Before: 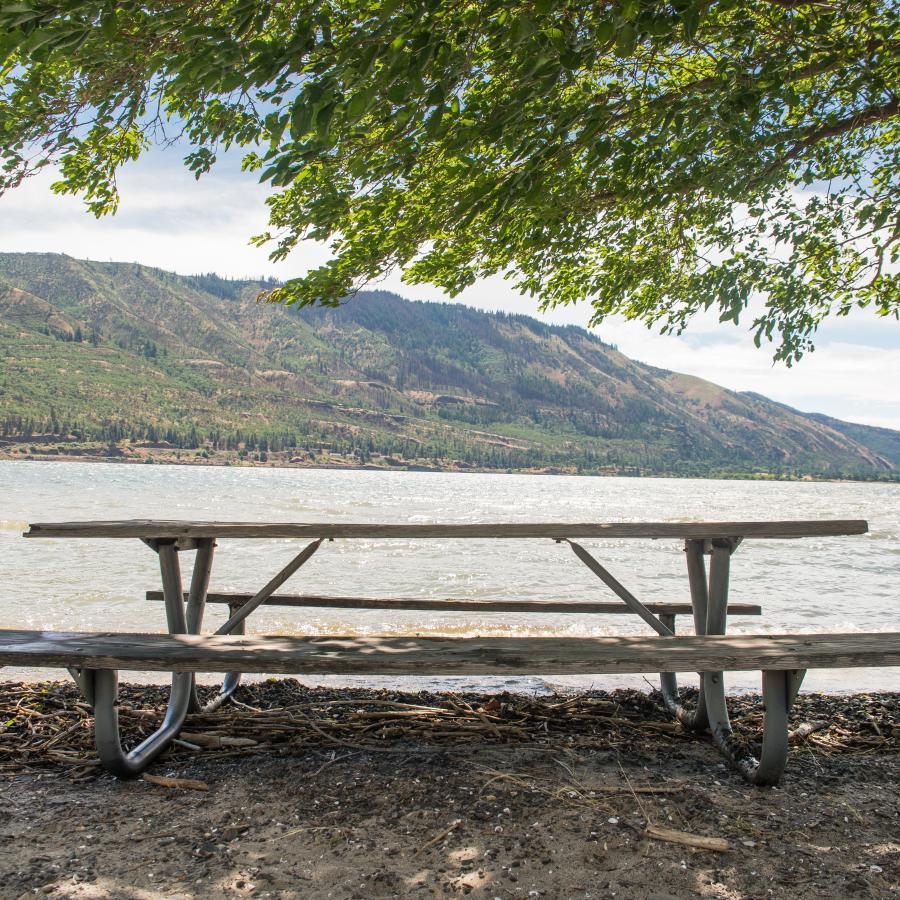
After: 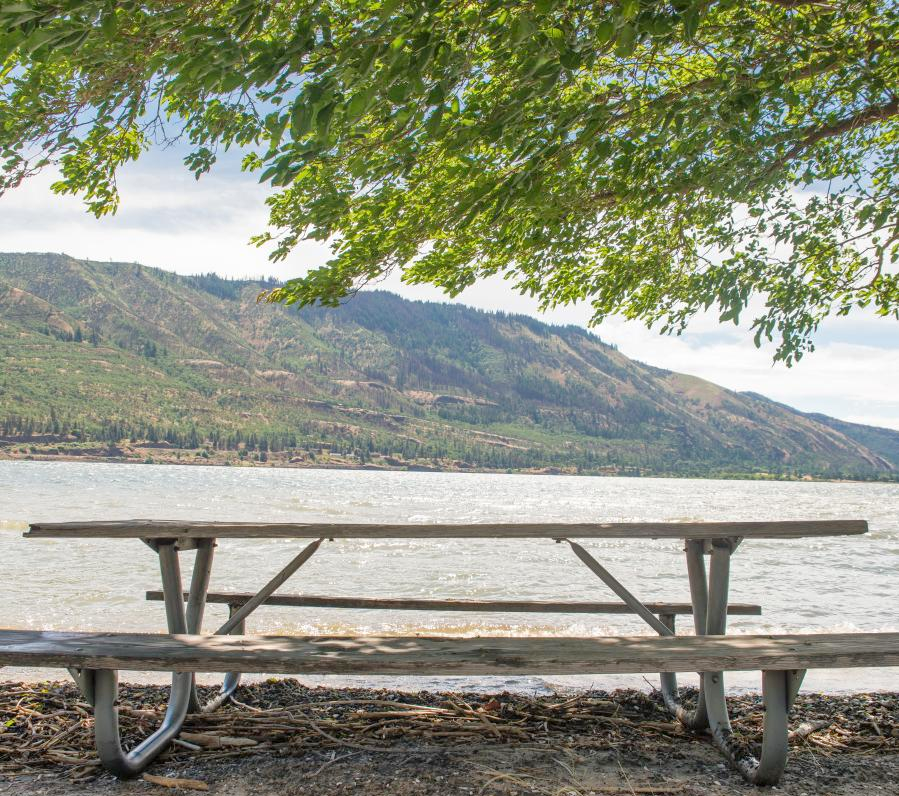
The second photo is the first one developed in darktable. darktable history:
tone equalizer: -7 EV 0.164 EV, -6 EV 0.572 EV, -5 EV 1.17 EV, -4 EV 1.33 EV, -3 EV 1.14 EV, -2 EV 0.6 EV, -1 EV 0.151 EV, smoothing diameter 24.92%, edges refinement/feathering 9.94, preserve details guided filter
local contrast: mode bilateral grid, contrast 15, coarseness 36, detail 105%, midtone range 0.2
crop and rotate: top 0%, bottom 11.552%
